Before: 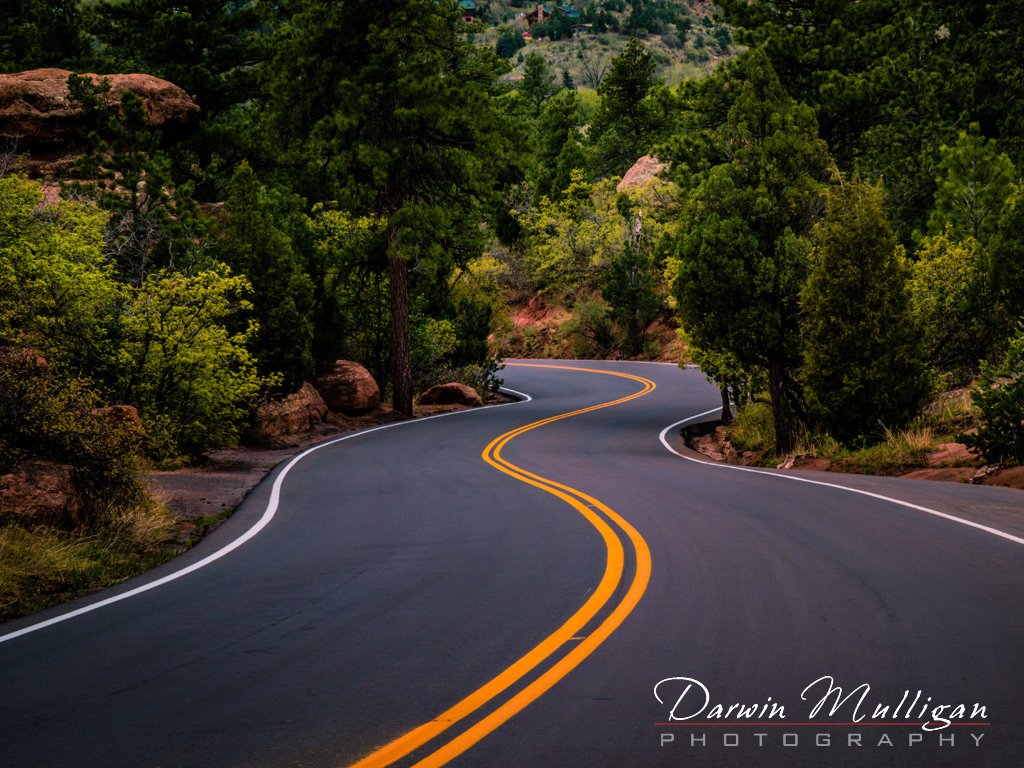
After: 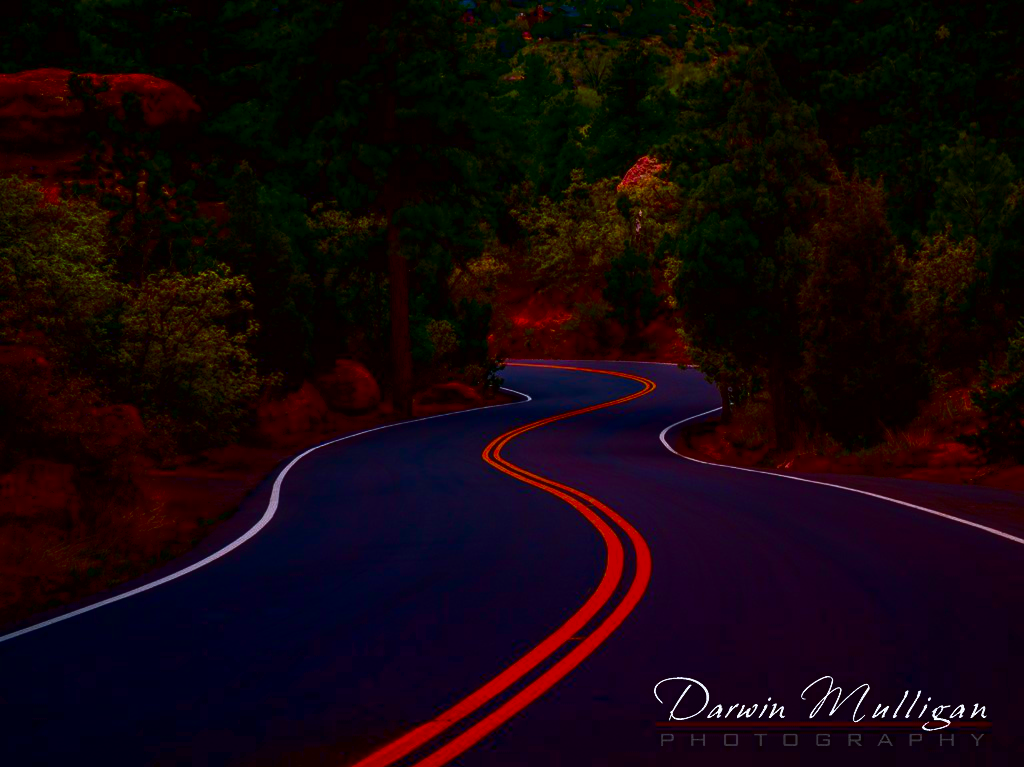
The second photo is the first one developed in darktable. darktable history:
contrast brightness saturation: brightness -1, saturation 1
crop: bottom 0.071%
white balance: red 1.004, blue 1.024
color correction: highlights a* -2.73, highlights b* -2.09, shadows a* 2.41, shadows b* 2.73
